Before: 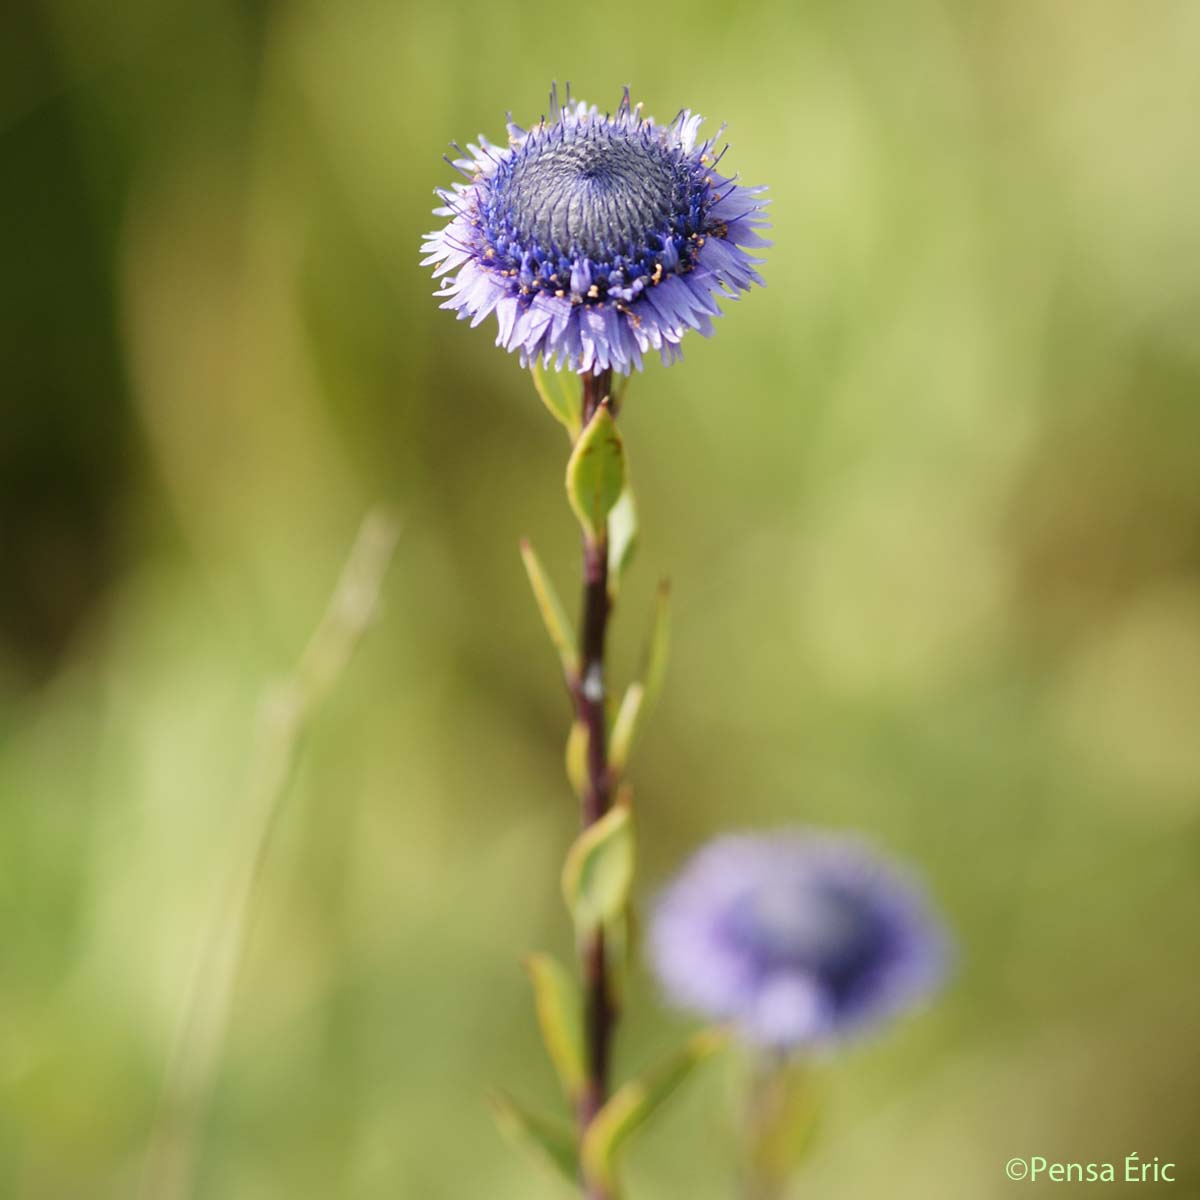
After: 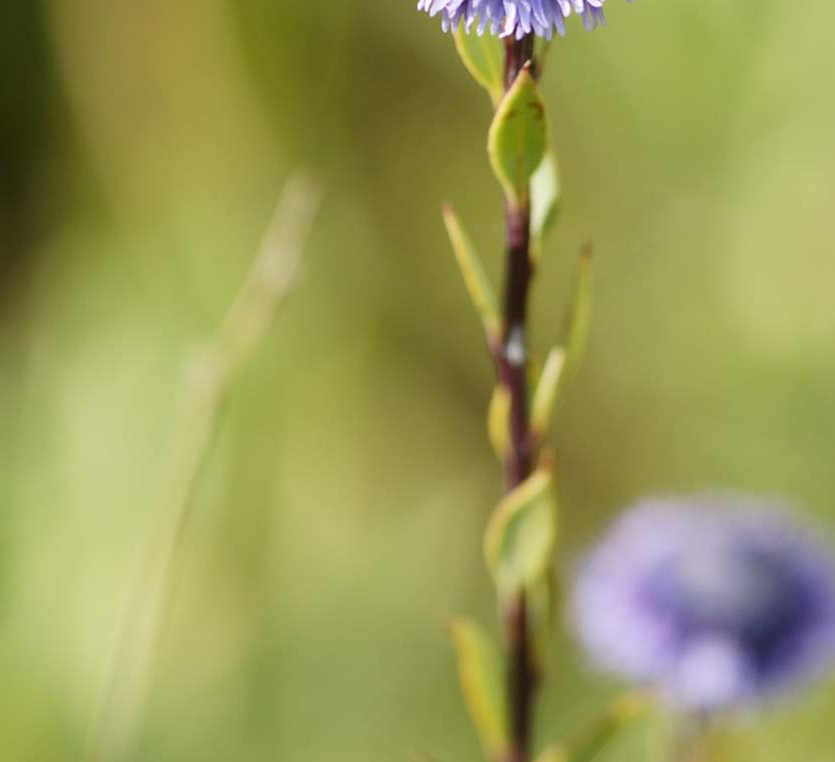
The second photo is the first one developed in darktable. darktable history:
crop: left 6.578%, top 28.029%, right 23.799%, bottom 8.431%
